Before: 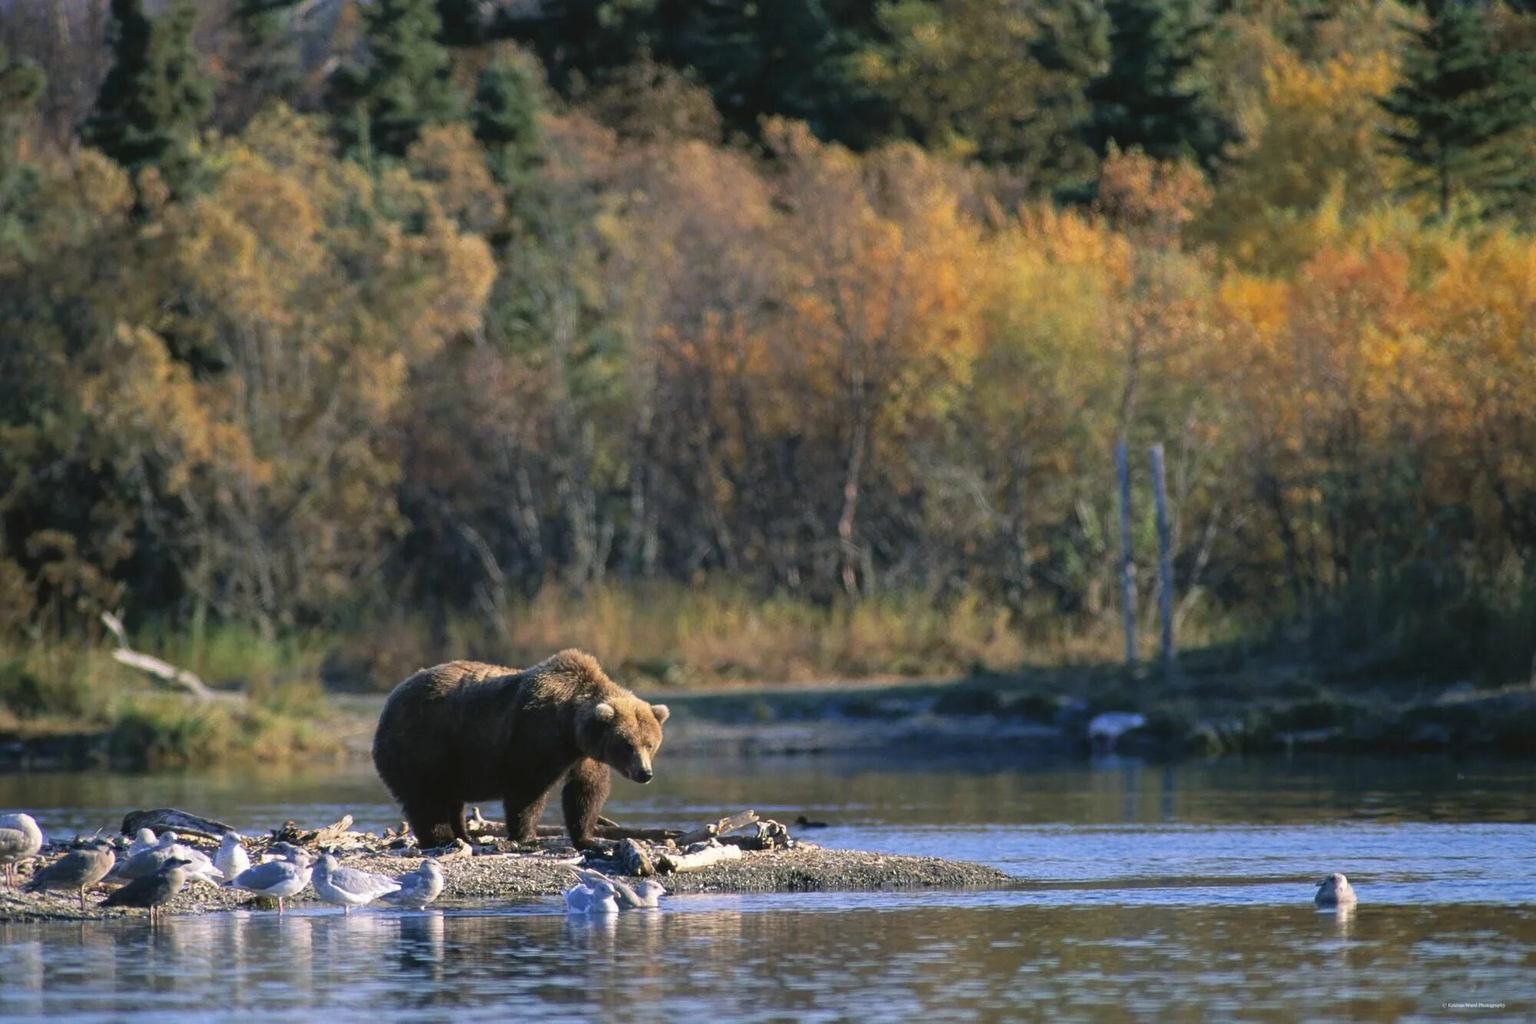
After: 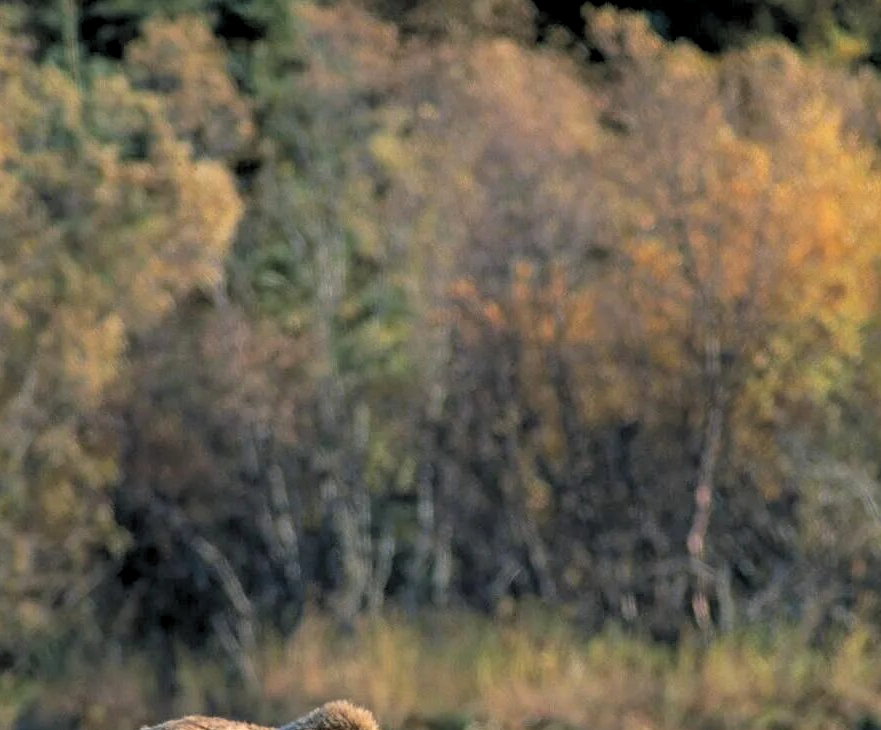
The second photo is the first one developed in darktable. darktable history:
crop: left 20.248%, top 10.86%, right 35.675%, bottom 34.321%
rgb levels: levels [[0.013, 0.434, 0.89], [0, 0.5, 1], [0, 0.5, 1]]
